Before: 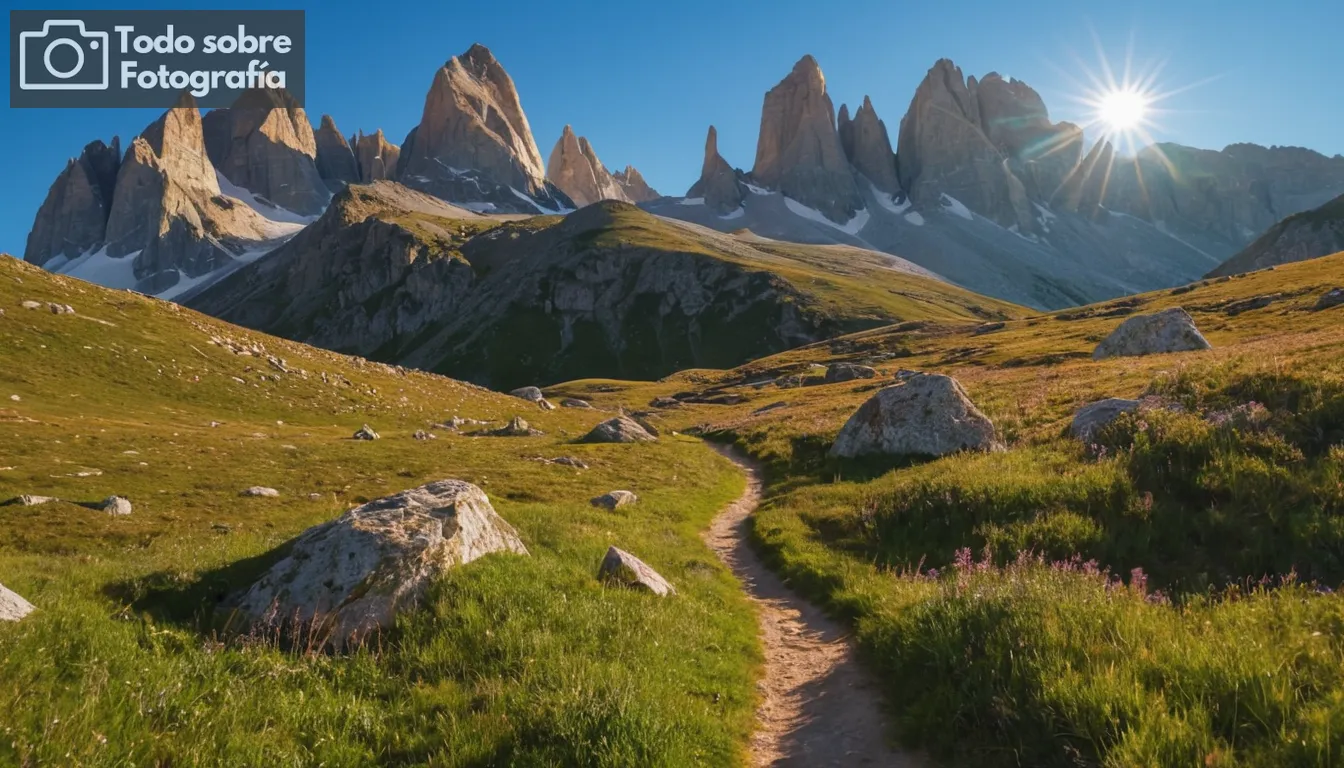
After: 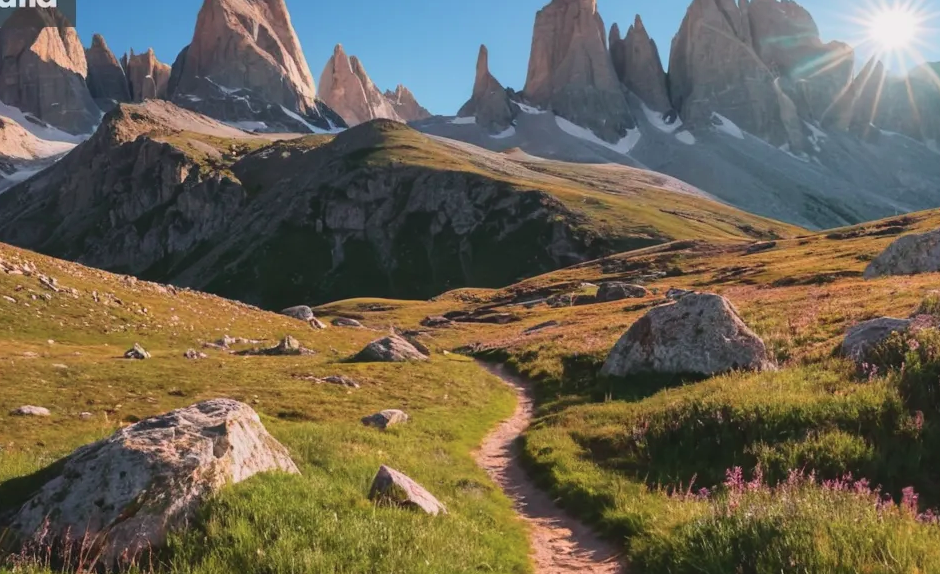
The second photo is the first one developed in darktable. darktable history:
tone curve: curves: ch0 [(0, 0.023) (0.184, 0.168) (0.491, 0.519) (0.748, 0.765) (1, 0.919)]; ch1 [(0, 0) (0.179, 0.173) (0.322, 0.32) (0.424, 0.424) (0.496, 0.501) (0.563, 0.586) (0.761, 0.803) (1, 1)]; ch2 [(0, 0) (0.434, 0.447) (0.483, 0.487) (0.557, 0.541) (0.697, 0.68) (1, 1)], color space Lab, independent channels, preserve colors none
exposure: exposure 0.2 EV, compensate highlight preservation false
crop and rotate: left 17.046%, top 10.659%, right 12.989%, bottom 14.553%
